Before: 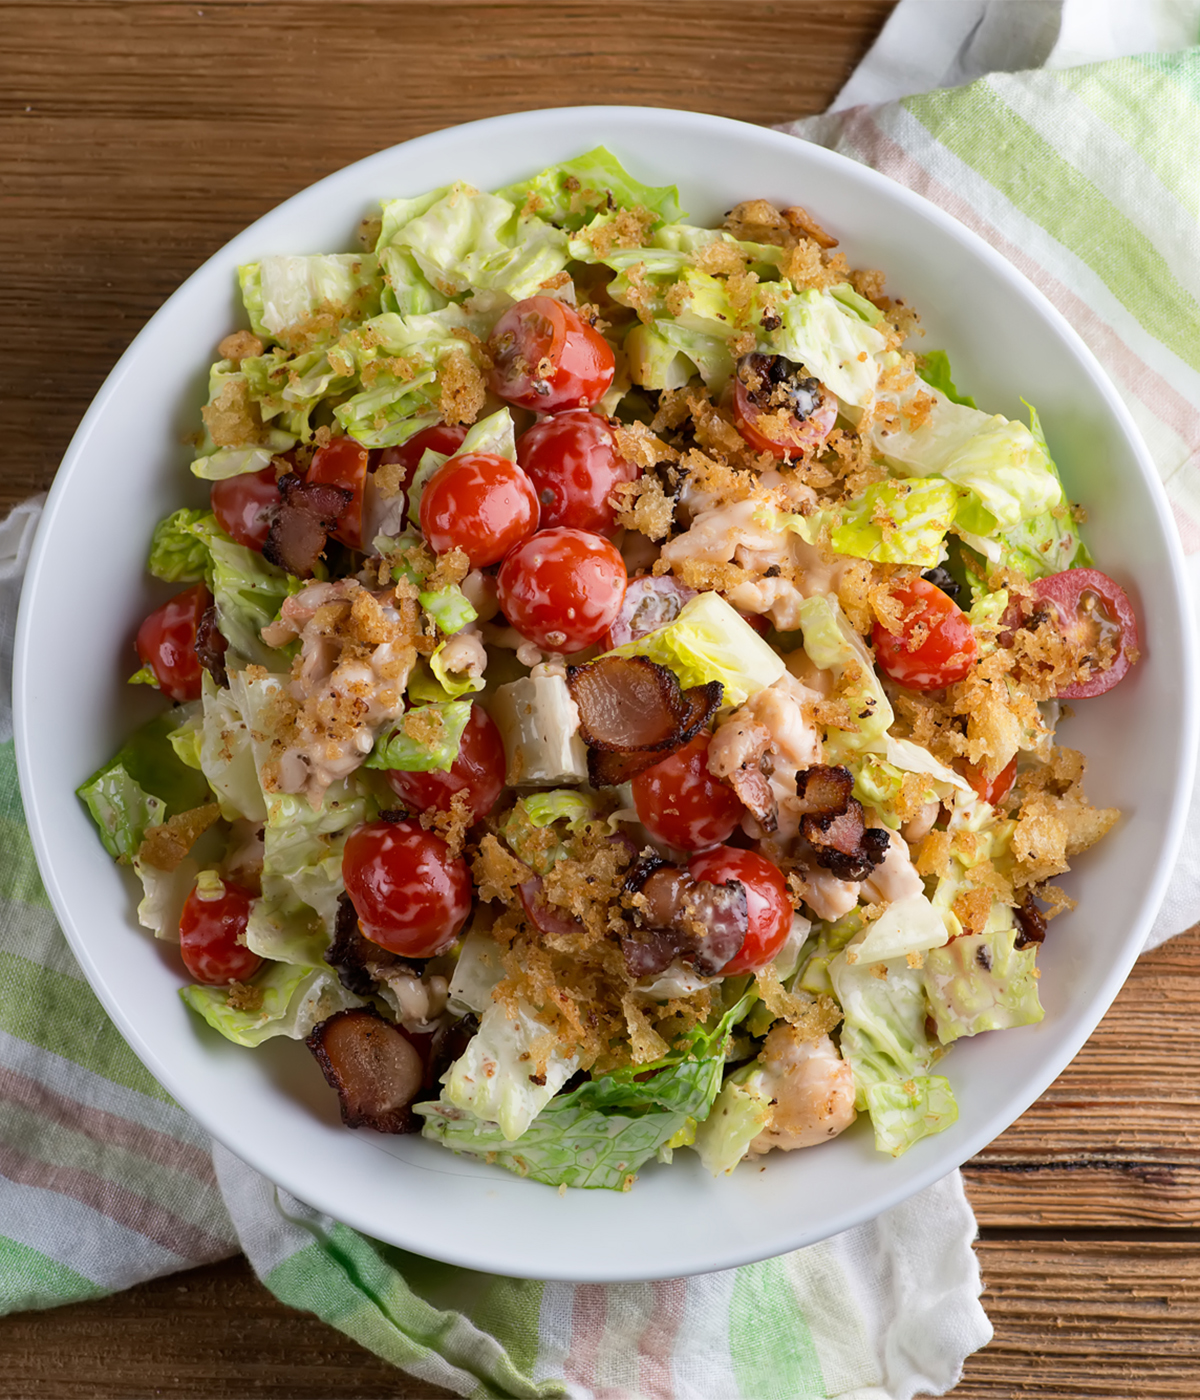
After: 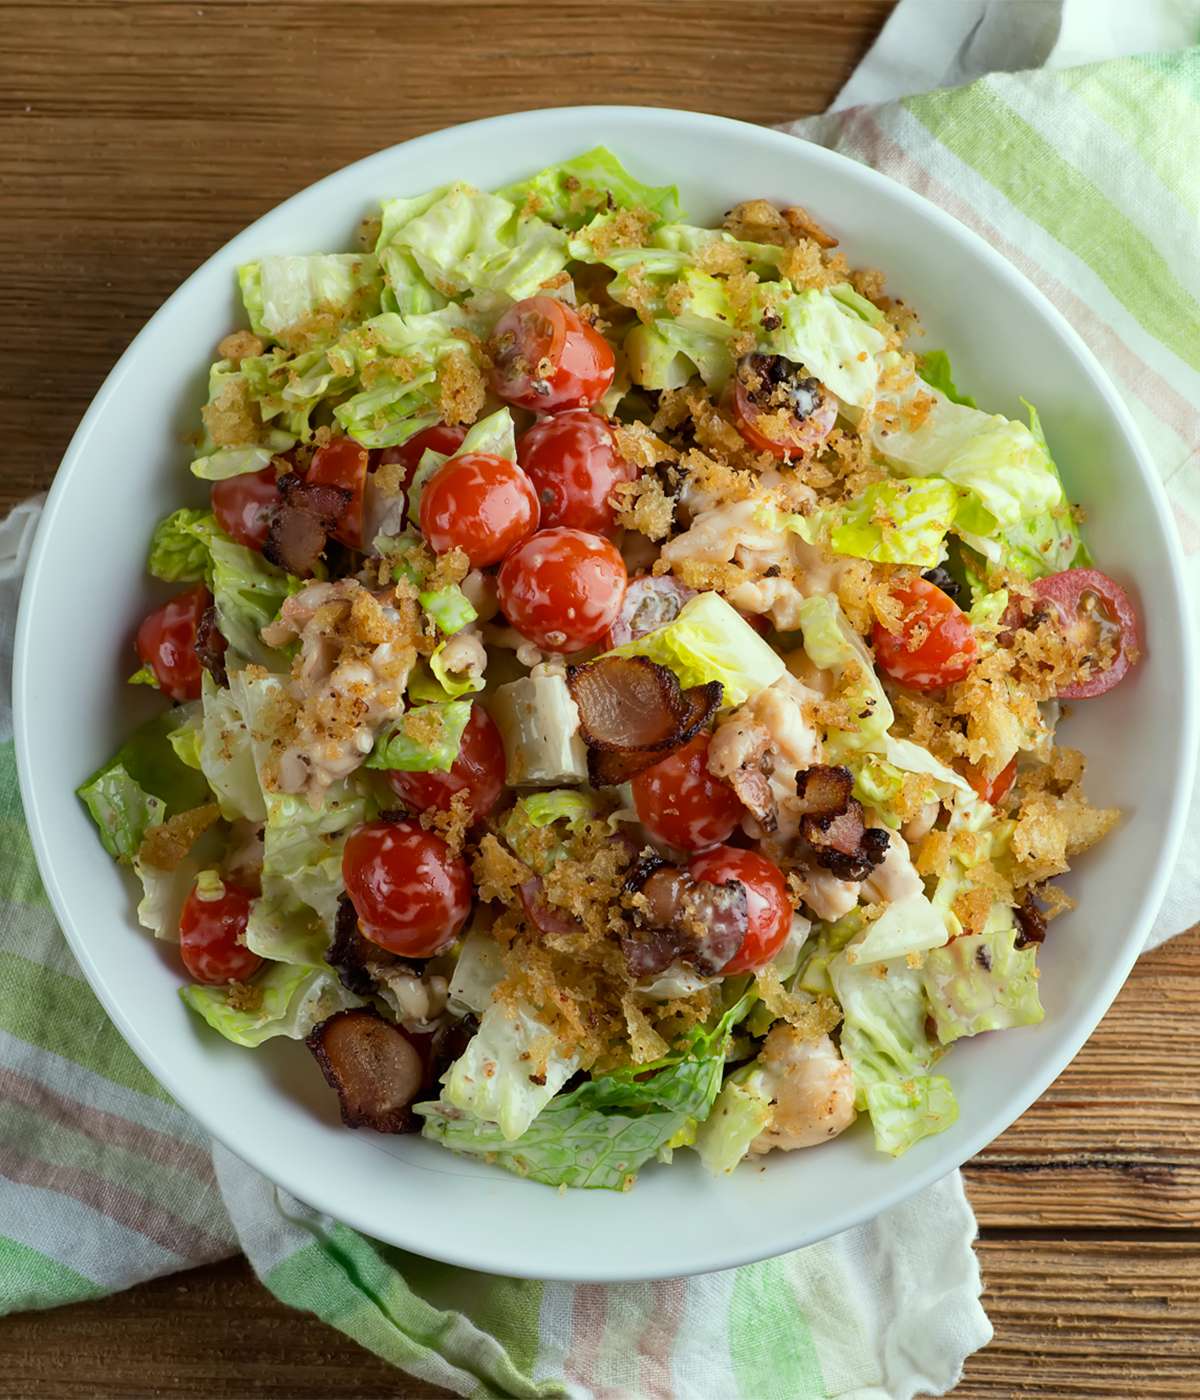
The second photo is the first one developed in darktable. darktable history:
color correction: highlights a* -8.32, highlights b* 3.48
